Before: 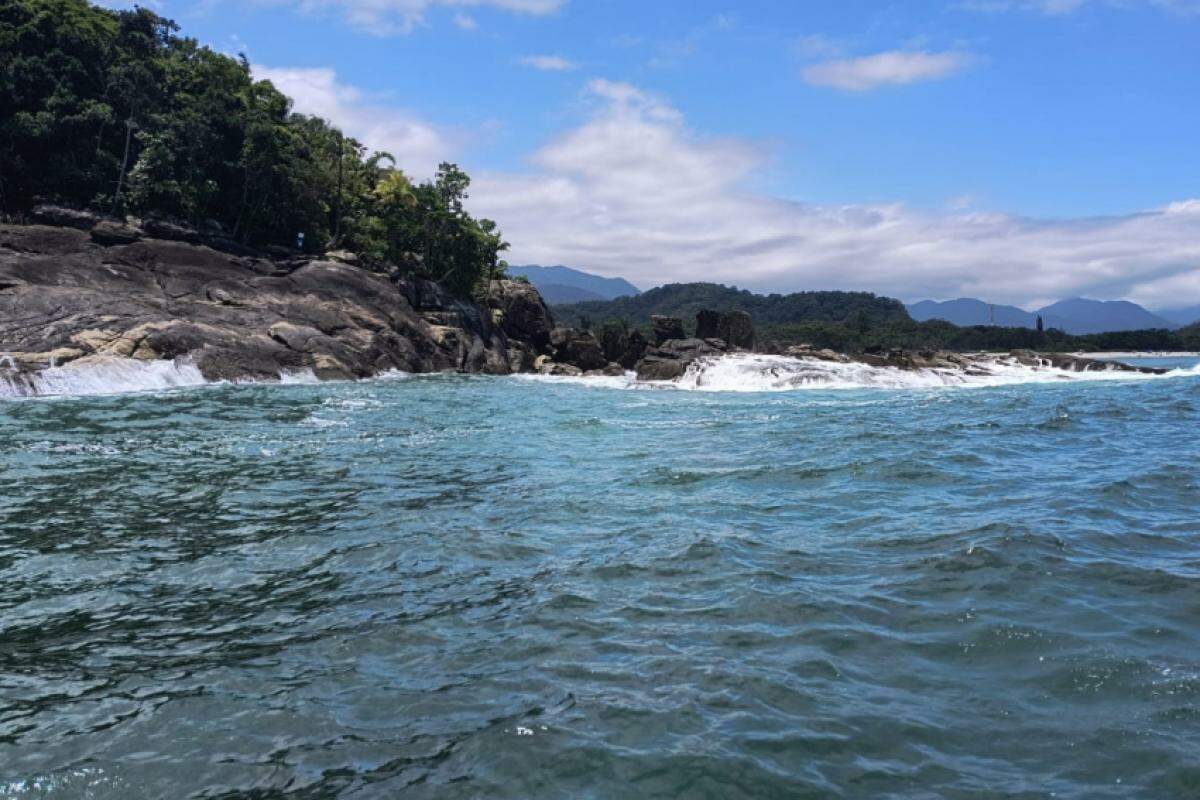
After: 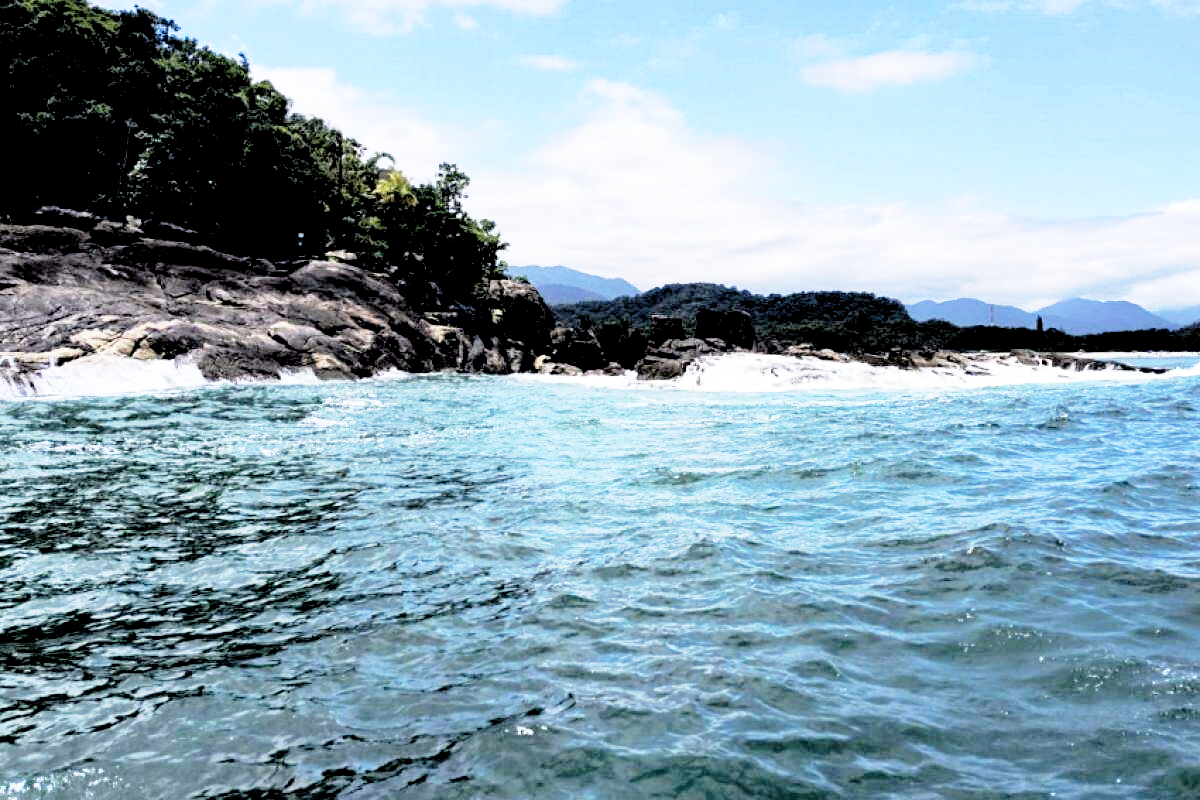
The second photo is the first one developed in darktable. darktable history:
base curve: curves: ch0 [(0, 0) (0.012, 0.01) (0.073, 0.168) (0.31, 0.711) (0.645, 0.957) (1, 1)], preserve colors none
rgb levels: levels [[0.029, 0.461, 0.922], [0, 0.5, 1], [0, 0.5, 1]]
